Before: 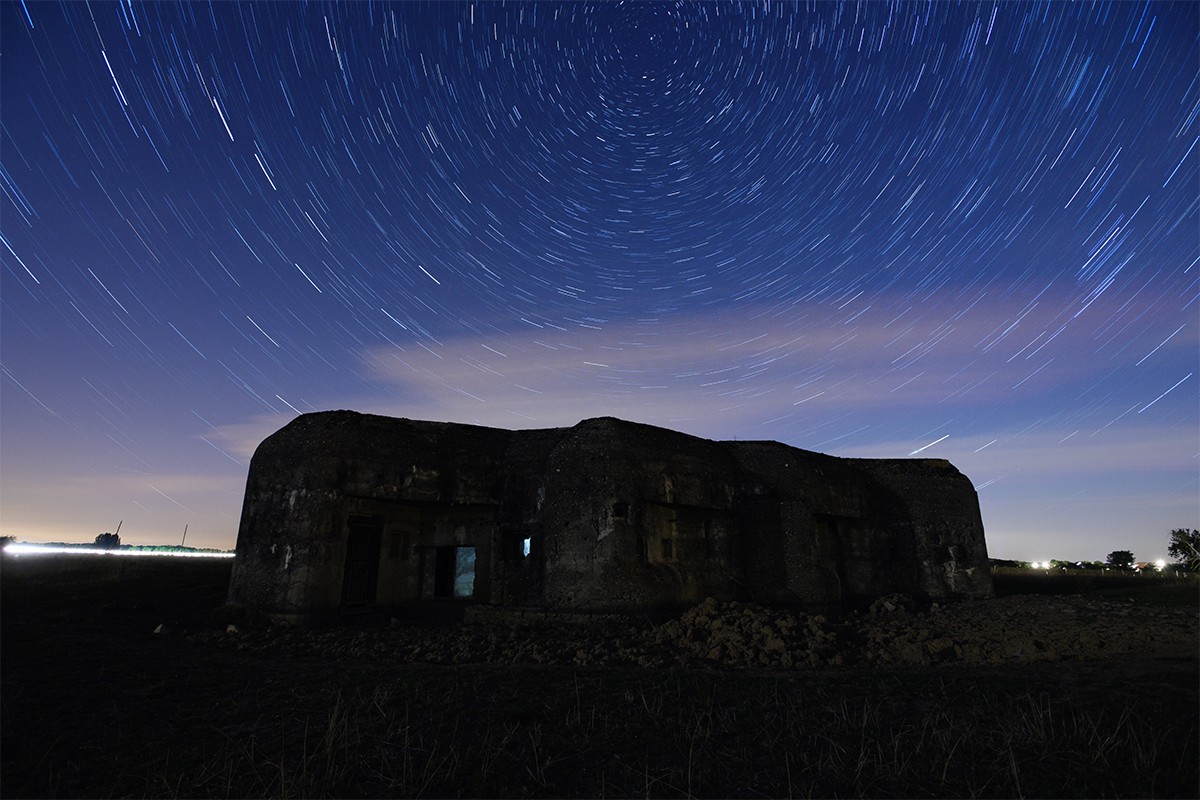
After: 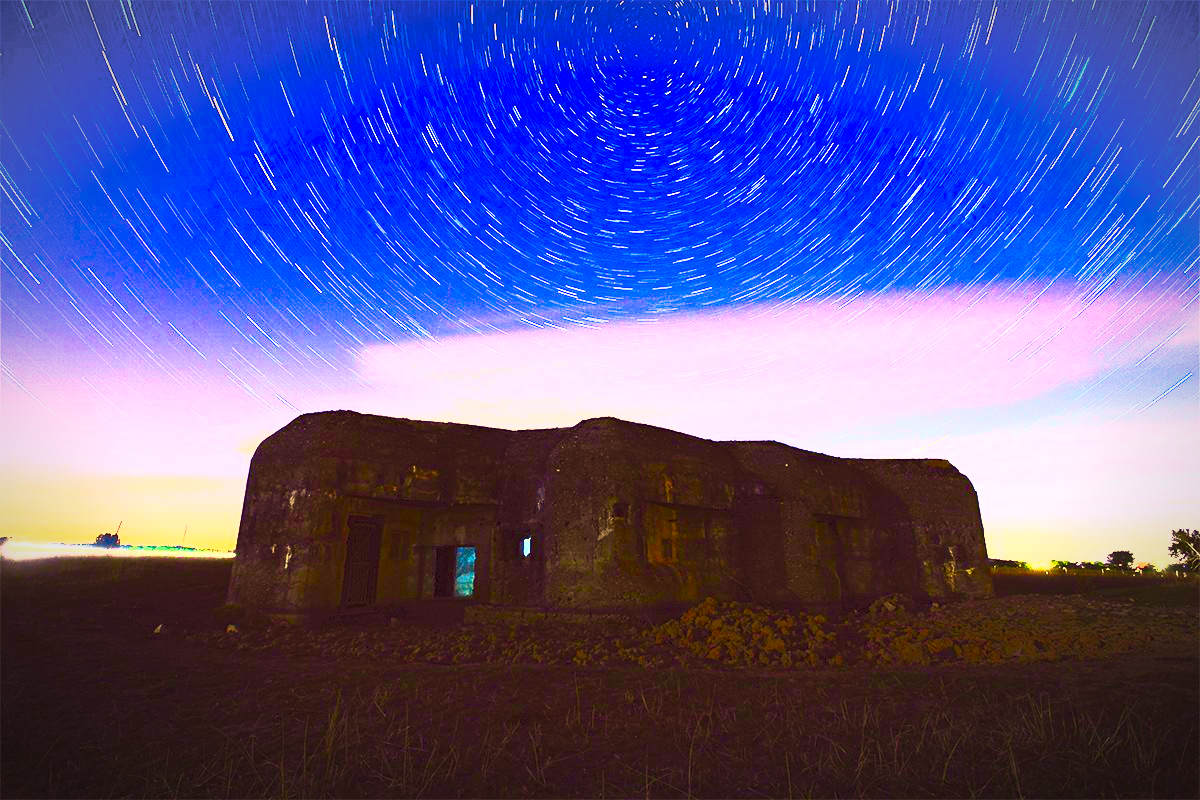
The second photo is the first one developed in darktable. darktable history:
color correction: highlights a* 9.71, highlights b* 39.25, shadows a* 14, shadows b* 3.17
velvia: on, module defaults
exposure: black level correction 0, exposure 1.001 EV, compensate exposure bias true, compensate highlight preservation false
contrast brightness saturation: contrast 0.986, brightness 0.996, saturation 0.999
color balance rgb: power › chroma 0.248%, power › hue 60.74°, linear chroma grading › shadows 10.107%, linear chroma grading › highlights 9.026%, linear chroma grading › global chroma 14.819%, linear chroma grading › mid-tones 14.899%, perceptual saturation grading › global saturation 20%, perceptual saturation grading › highlights -14.024%, perceptual saturation grading › shadows 50.11%
color calibration: illuminant same as pipeline (D50), x 0.346, y 0.358, temperature 4996.29 K
vignetting: fall-off start 79.51%, width/height ratio 1.327
